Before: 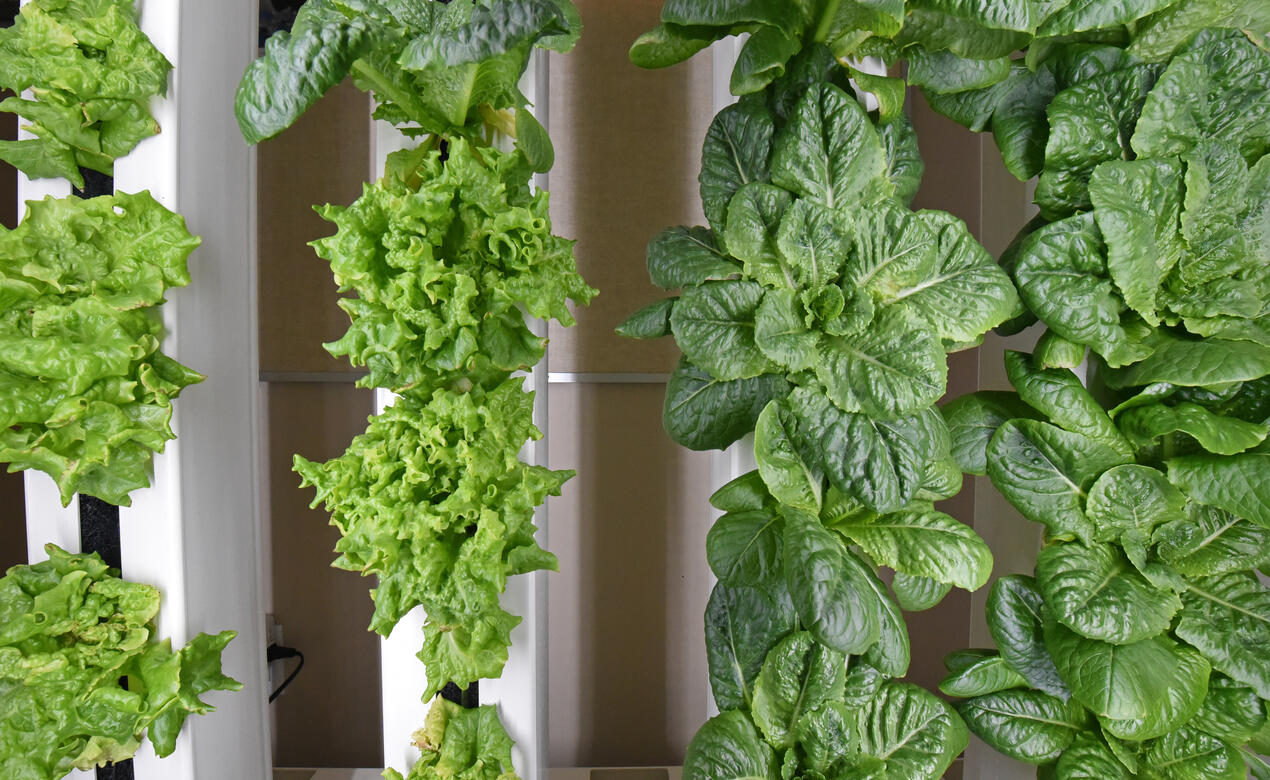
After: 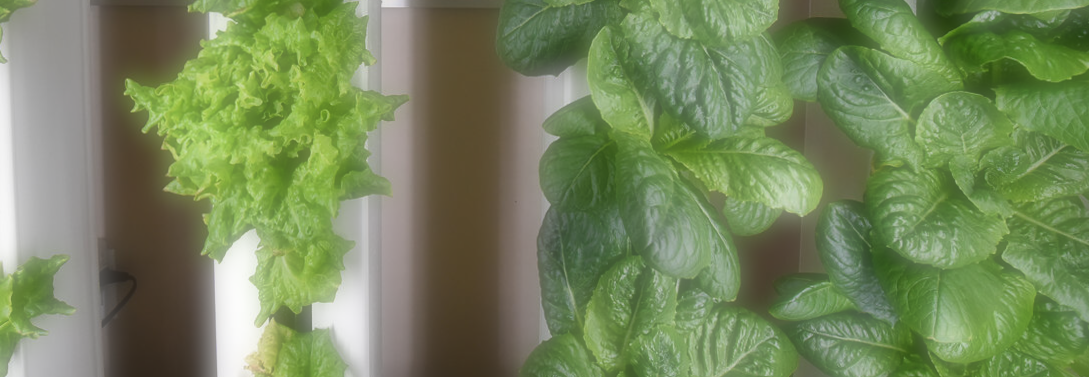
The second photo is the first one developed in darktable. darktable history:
crop and rotate: left 13.306%, top 48.129%, bottom 2.928%
soften: on, module defaults
rotate and perspective: rotation 0.174°, lens shift (vertical) 0.013, lens shift (horizontal) 0.019, shear 0.001, automatic cropping original format, crop left 0.007, crop right 0.991, crop top 0.016, crop bottom 0.997
